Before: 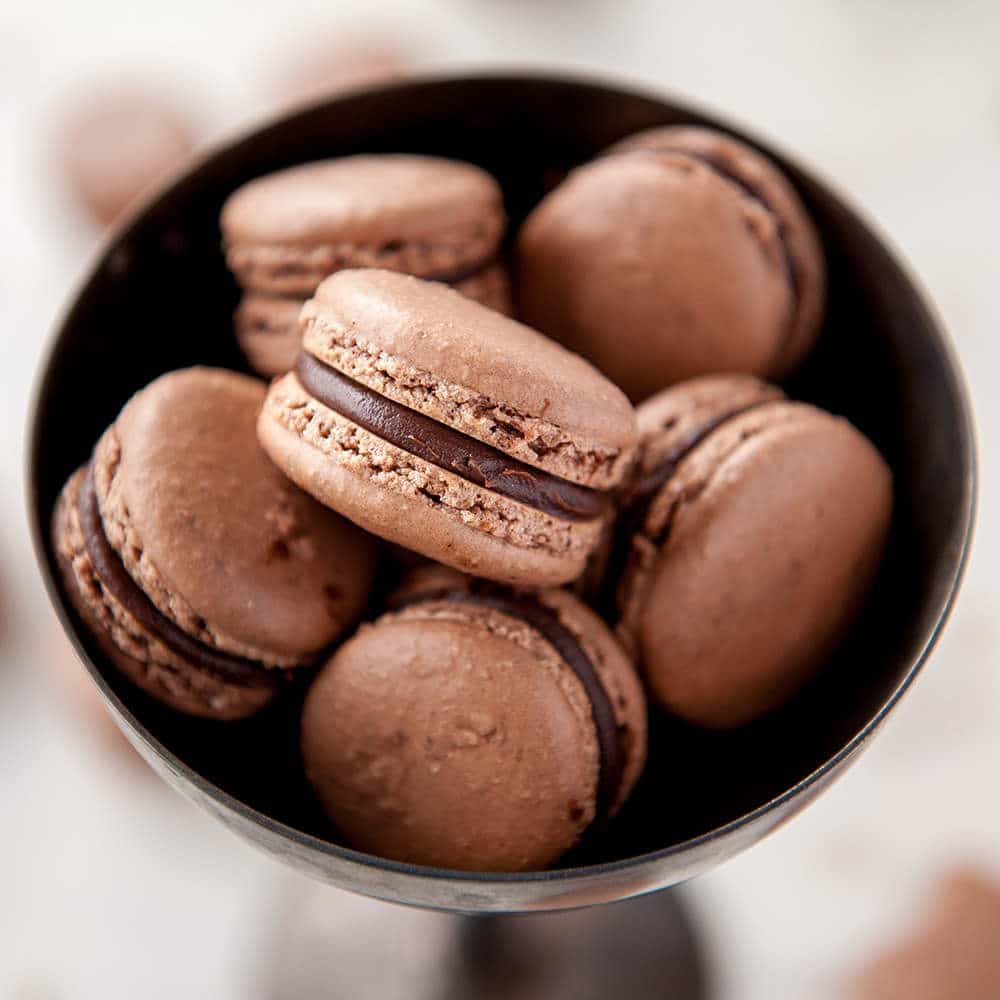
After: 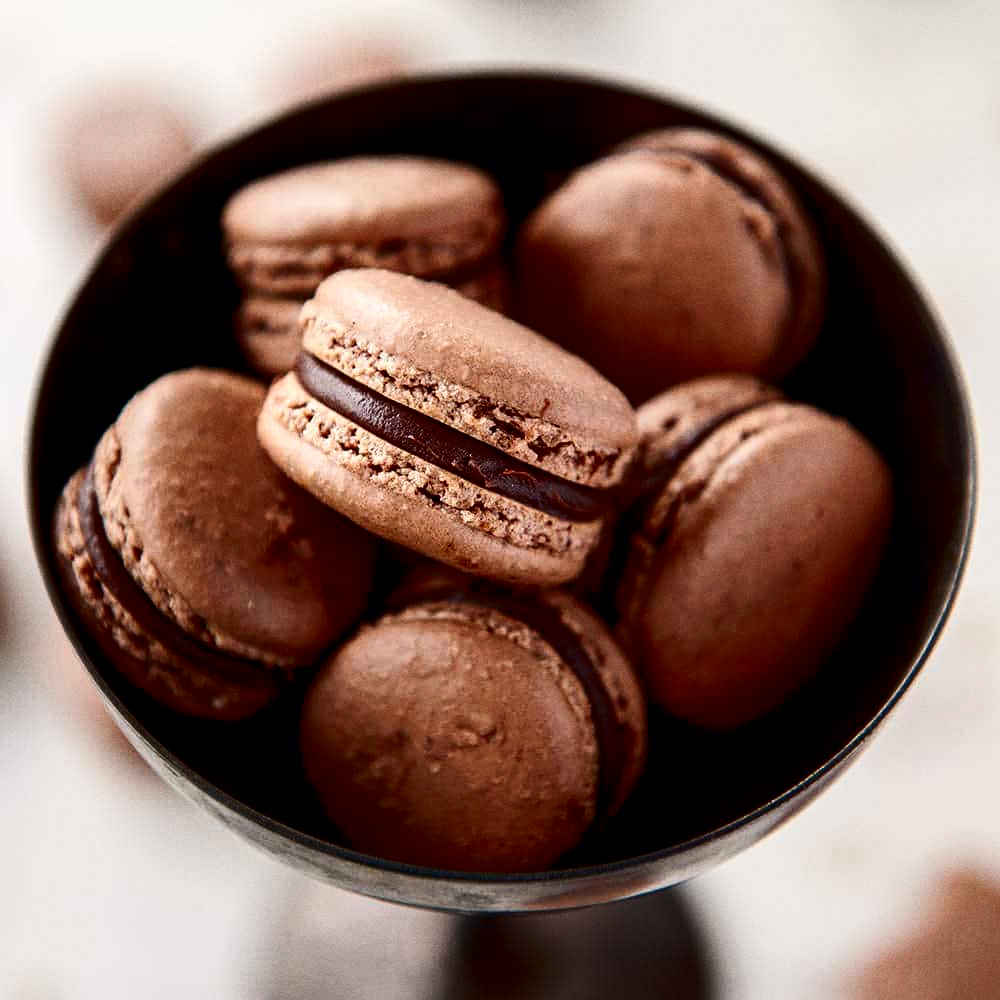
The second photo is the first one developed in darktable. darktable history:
grain: coarseness 0.09 ISO
contrast brightness saturation: contrast 0.24, brightness -0.24, saturation 0.14
